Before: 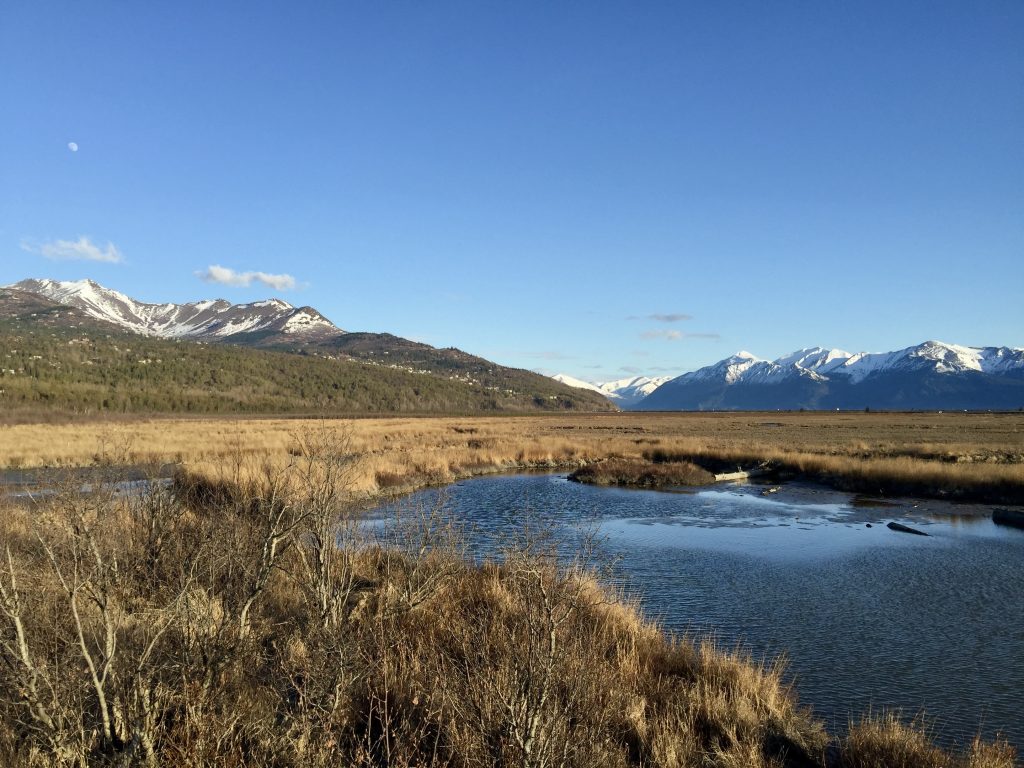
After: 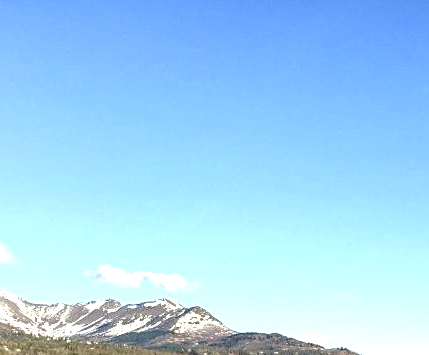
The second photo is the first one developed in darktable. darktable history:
exposure: black level correction 0, exposure 1 EV, compensate exposure bias true, compensate highlight preservation false
sharpen: on, module defaults
crop and rotate: left 10.817%, top 0.062%, right 47.194%, bottom 53.626%
local contrast: on, module defaults
